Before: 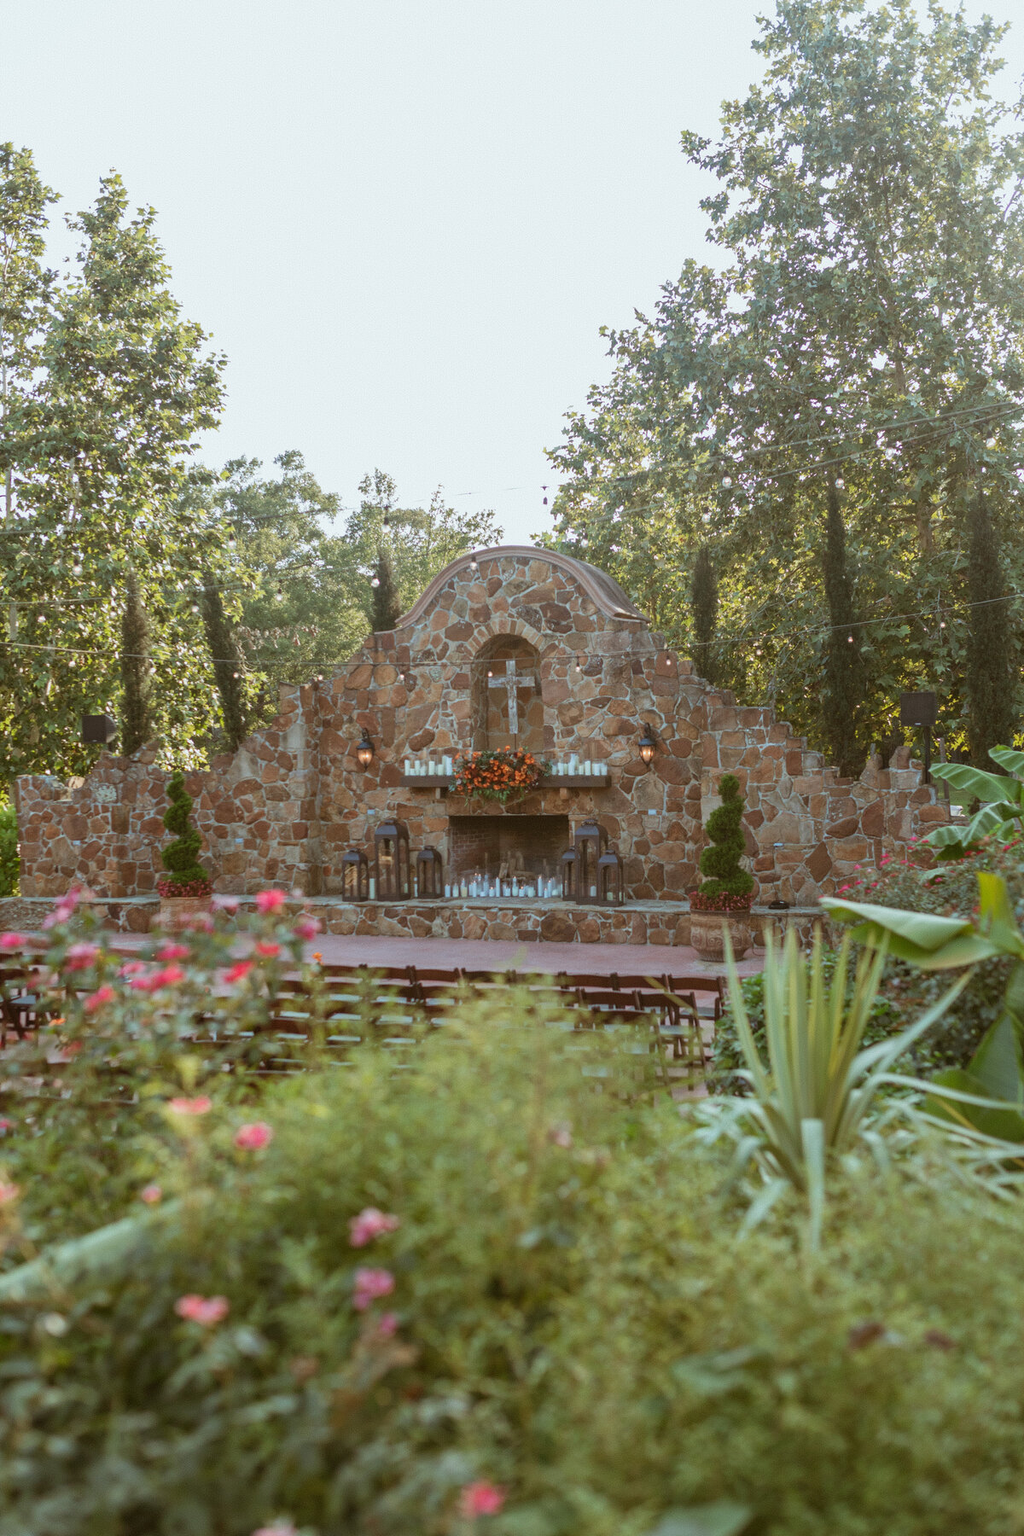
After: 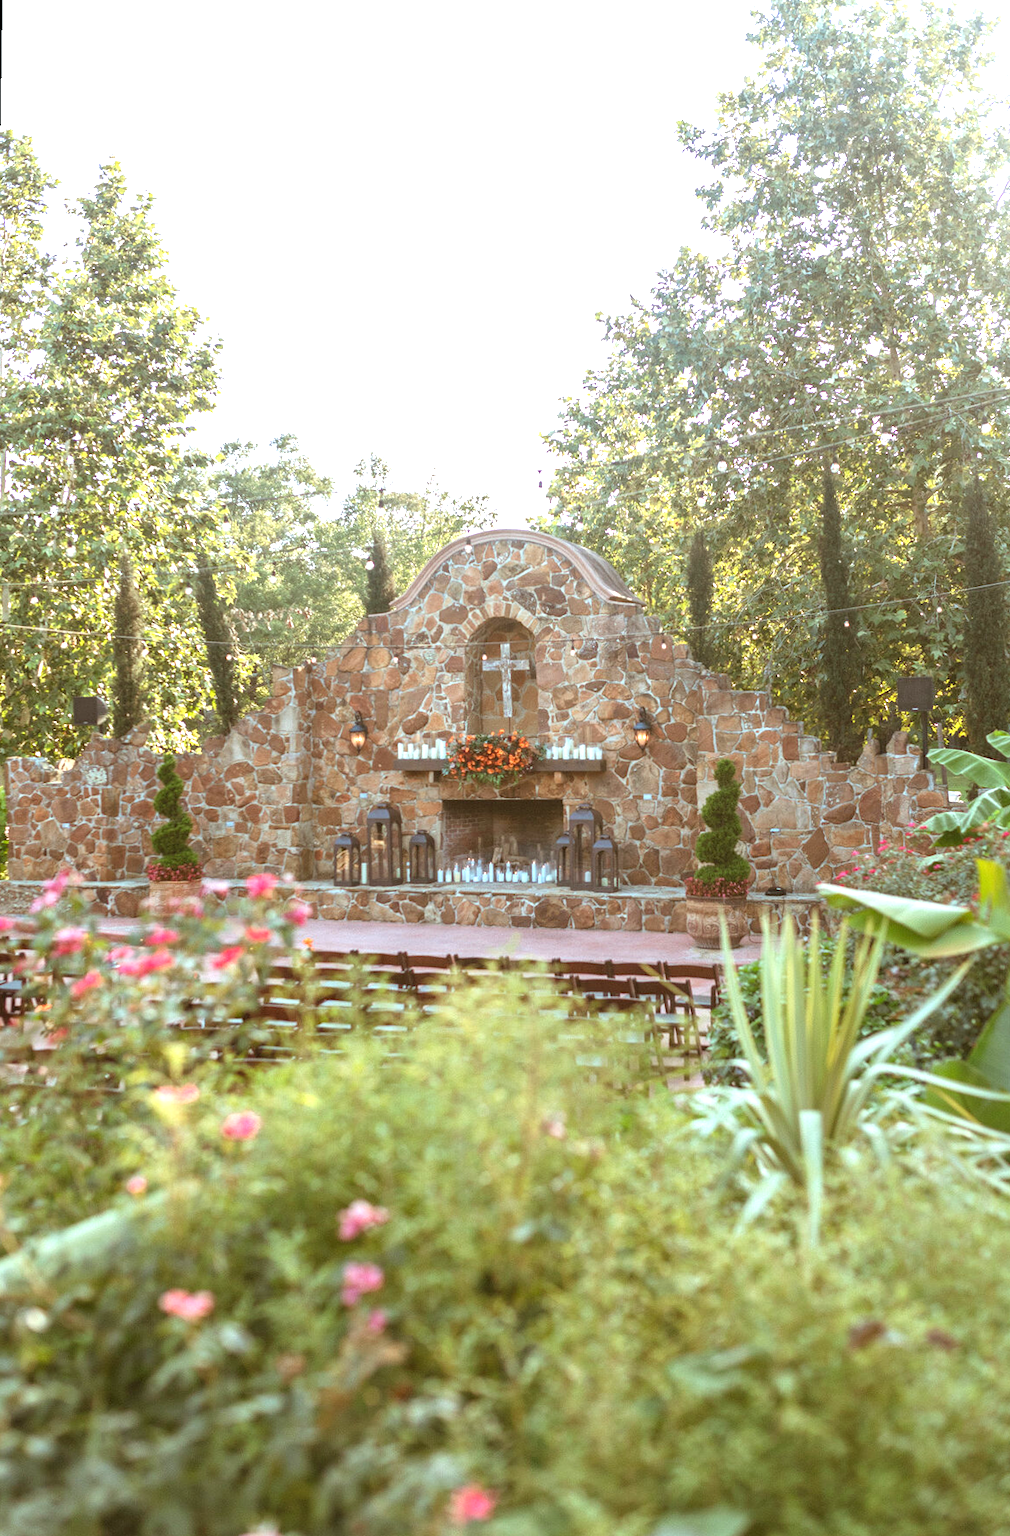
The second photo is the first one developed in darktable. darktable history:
rotate and perspective: rotation 0.226°, lens shift (vertical) -0.042, crop left 0.023, crop right 0.982, crop top 0.006, crop bottom 0.994
exposure: black level correction 0, exposure 1.1 EV, compensate exposure bias true, compensate highlight preservation false
